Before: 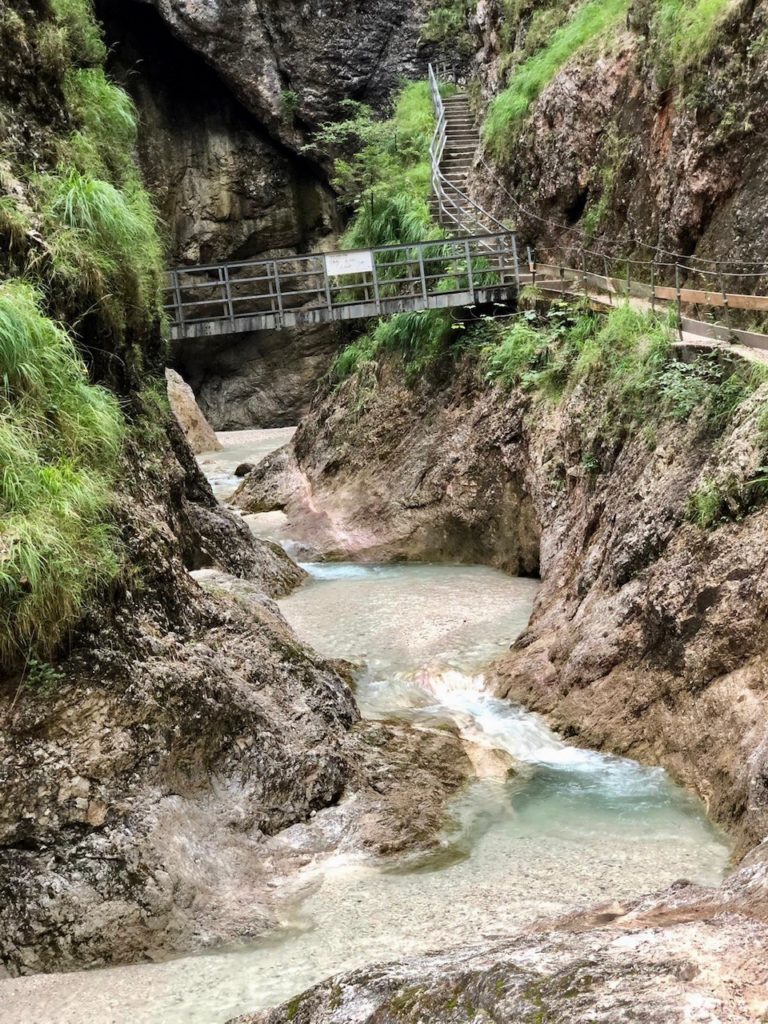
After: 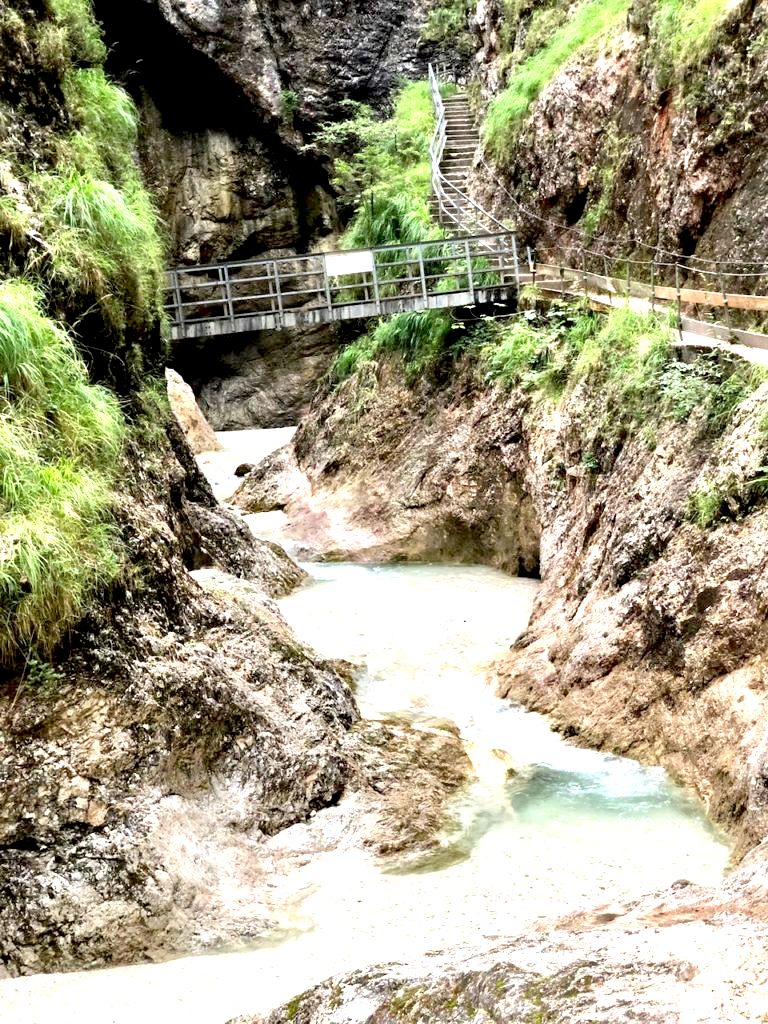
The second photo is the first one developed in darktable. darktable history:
exposure: black level correction 0.011, exposure 1.086 EV, compensate highlight preservation false
